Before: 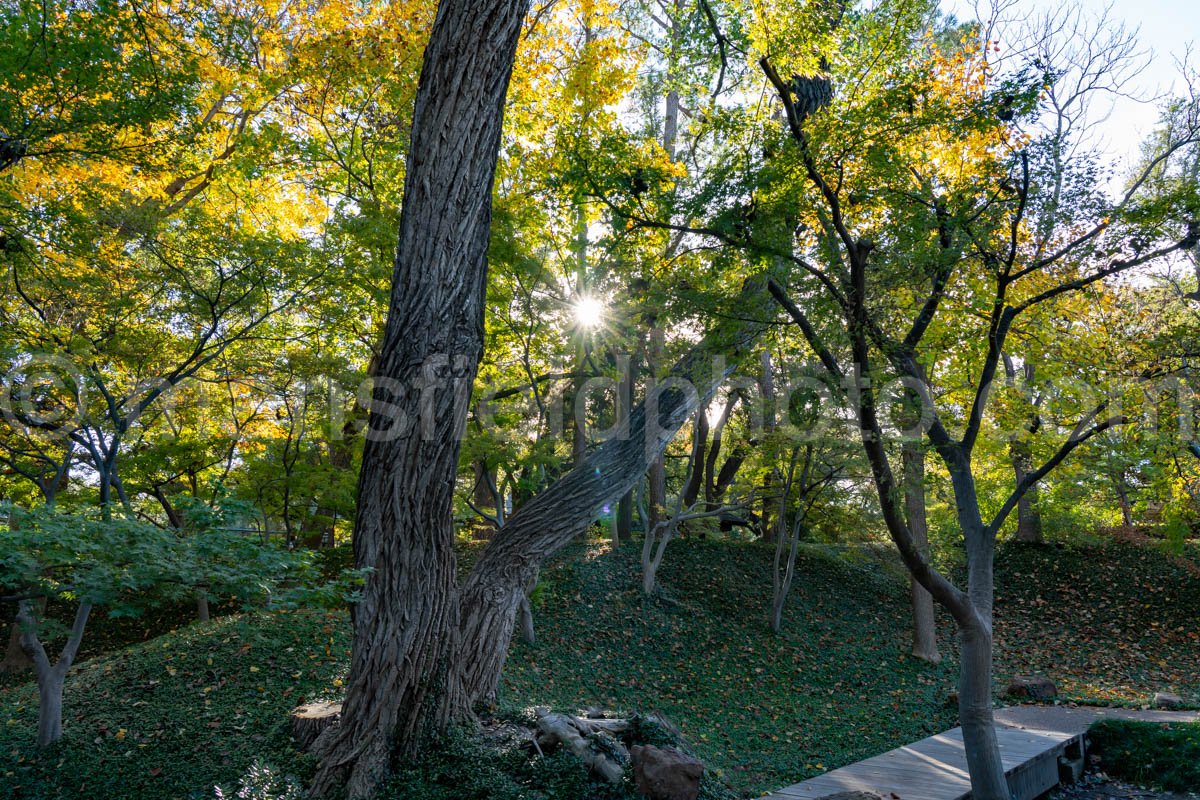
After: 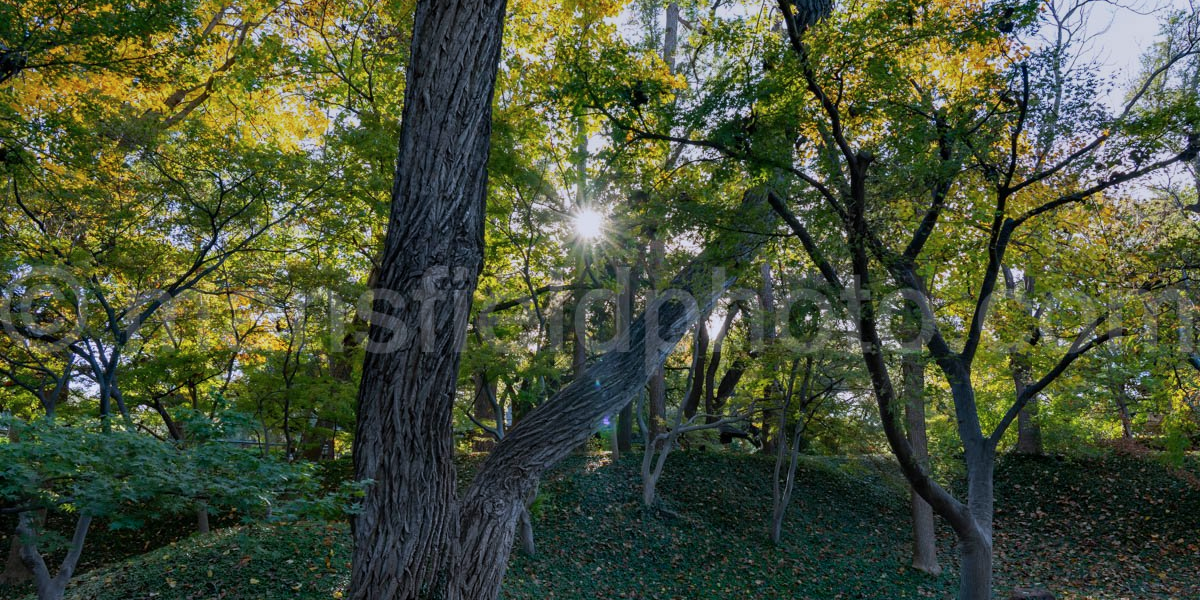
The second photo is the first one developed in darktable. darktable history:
graduated density: rotation 5.63°, offset 76.9
crop: top 11.038%, bottom 13.962%
color calibration: illuminant as shot in camera, x 0.358, y 0.373, temperature 4628.91 K
